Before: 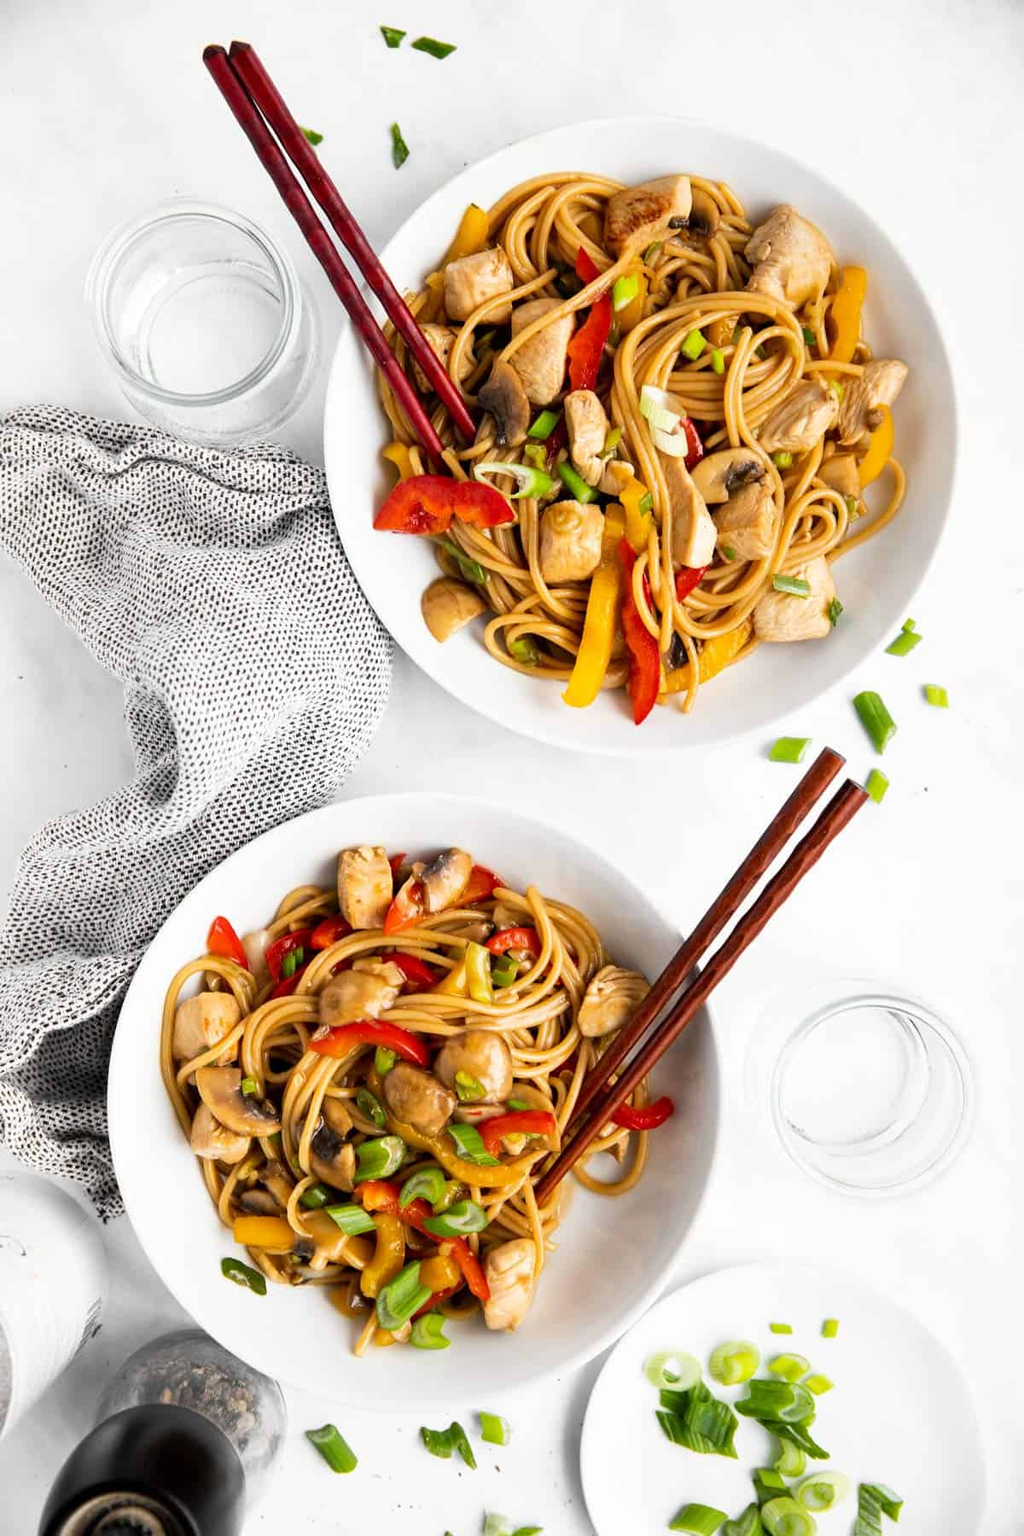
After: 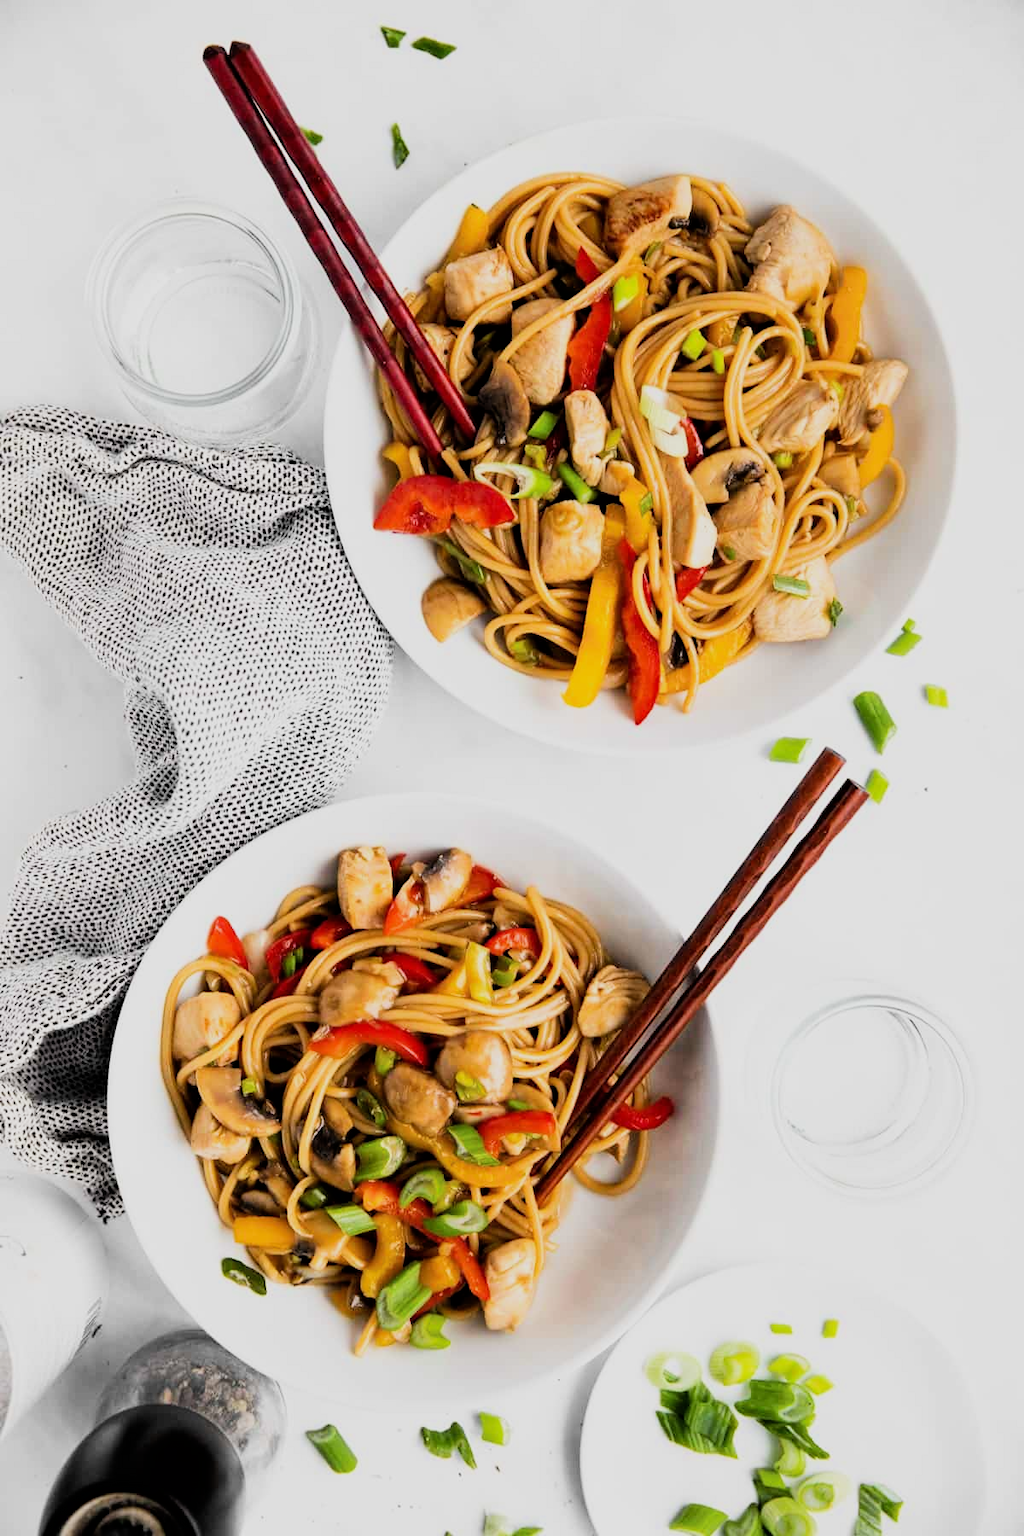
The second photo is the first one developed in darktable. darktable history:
filmic rgb: black relative exposure -7.65 EV, white relative exposure 4.56 EV, hardness 3.61, contrast 1.249
